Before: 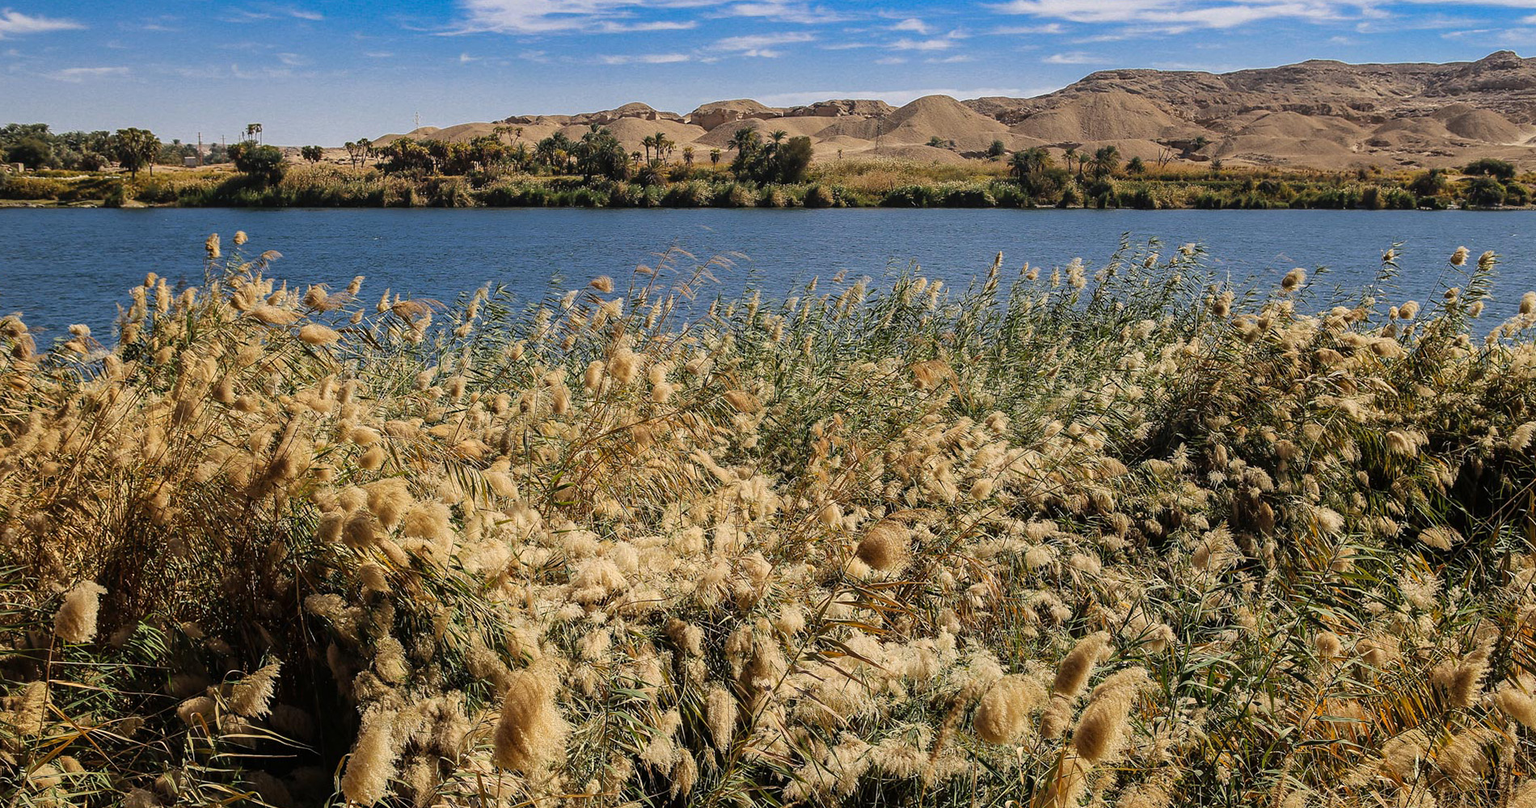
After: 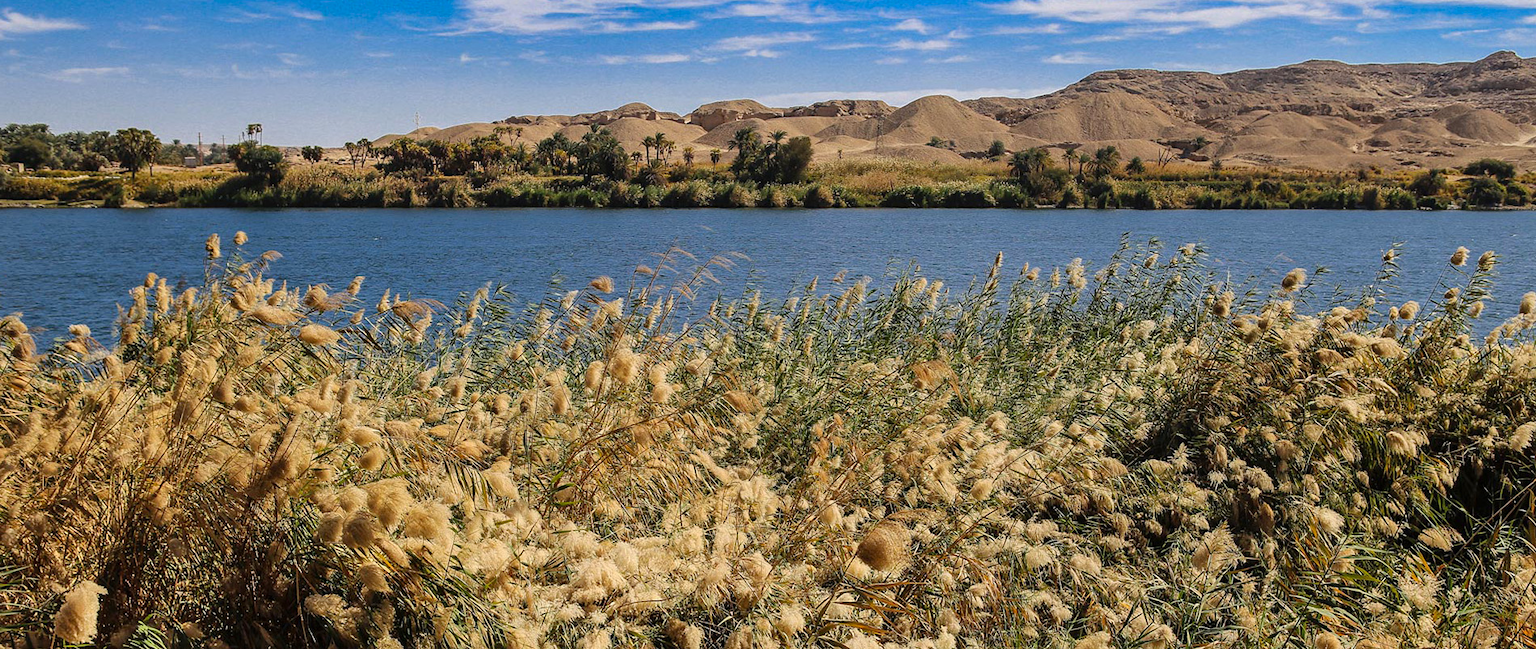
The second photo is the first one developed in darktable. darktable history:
contrast brightness saturation: saturation 0.105
shadows and highlights: white point adjustment 1.01, highlights color adjustment 89.39%, soften with gaussian
crop: bottom 19.586%
